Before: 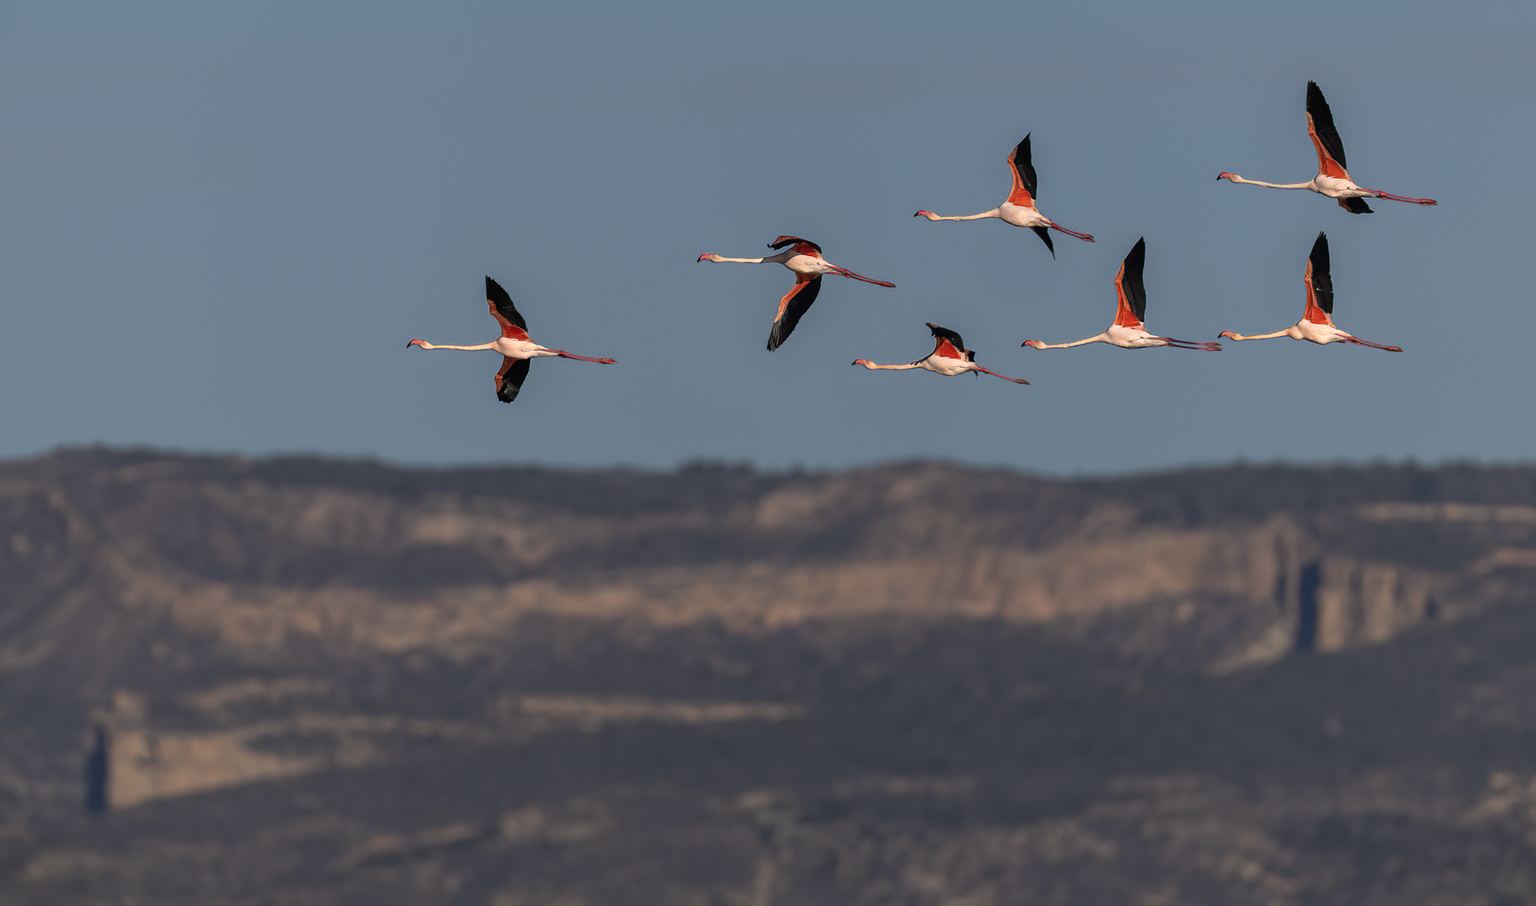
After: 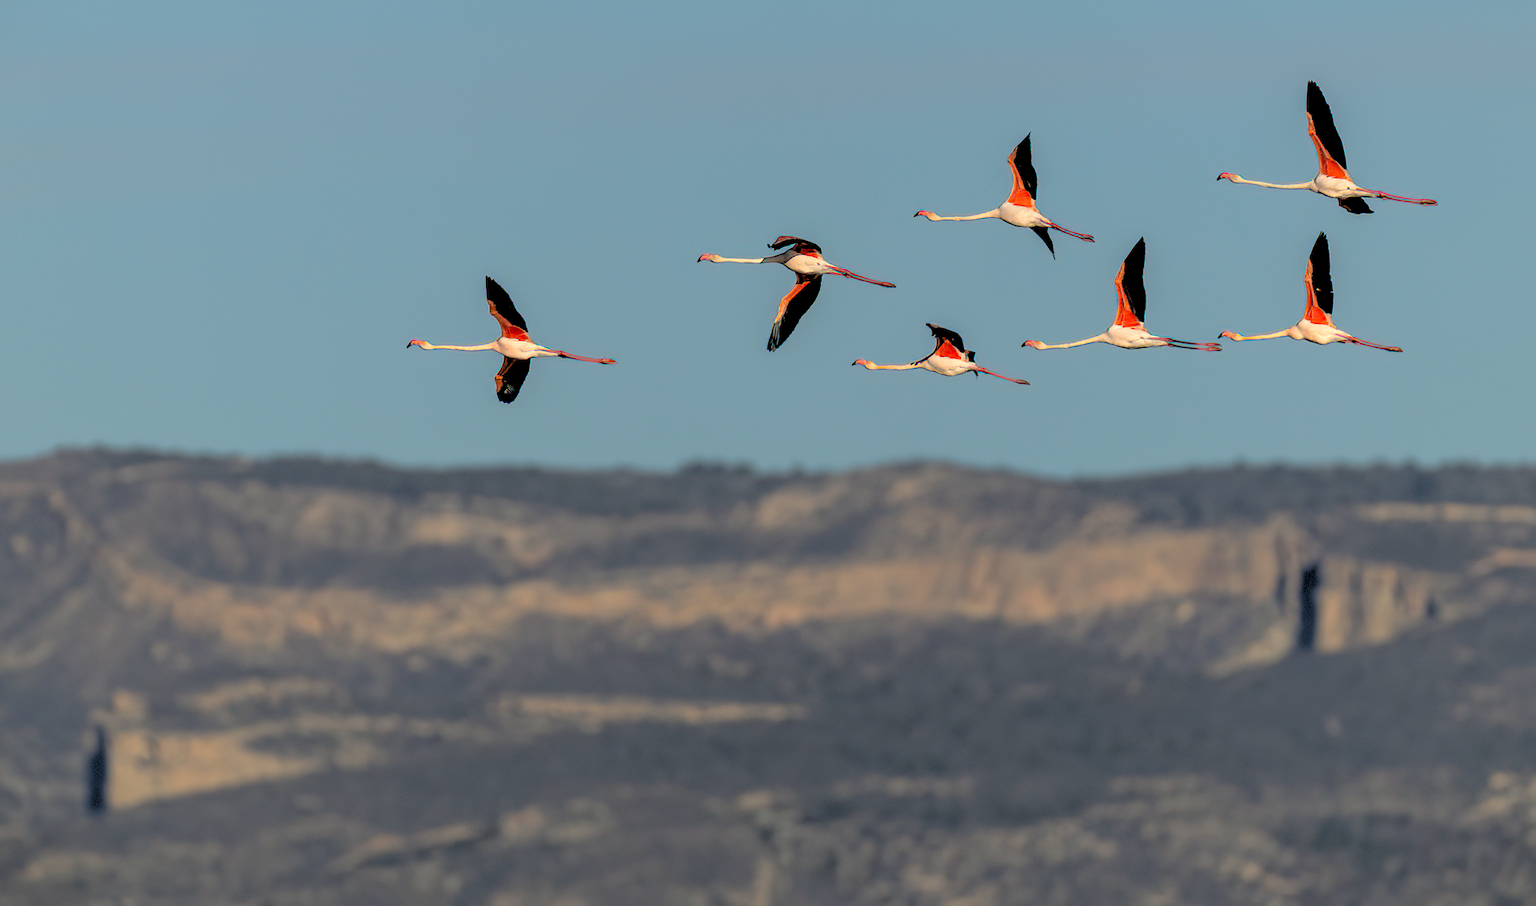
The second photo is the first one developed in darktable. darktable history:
color correction: highlights a* -5.94, highlights b* 11.19
white balance: red 0.983, blue 1.036
rgb levels: levels [[0.027, 0.429, 0.996], [0, 0.5, 1], [0, 0.5, 1]]
